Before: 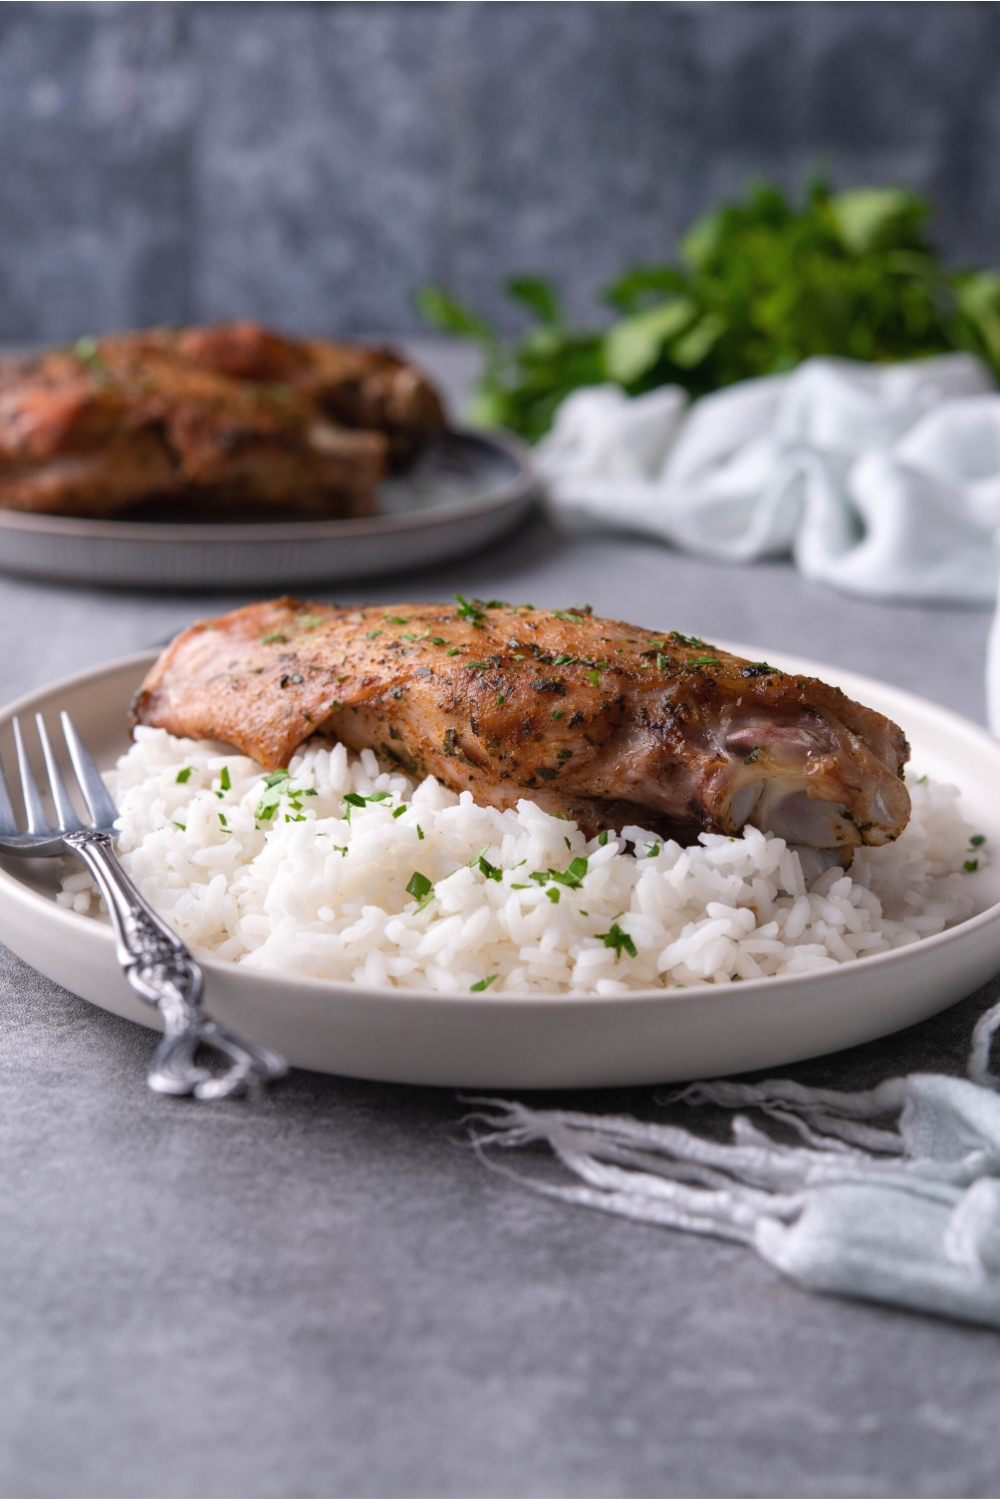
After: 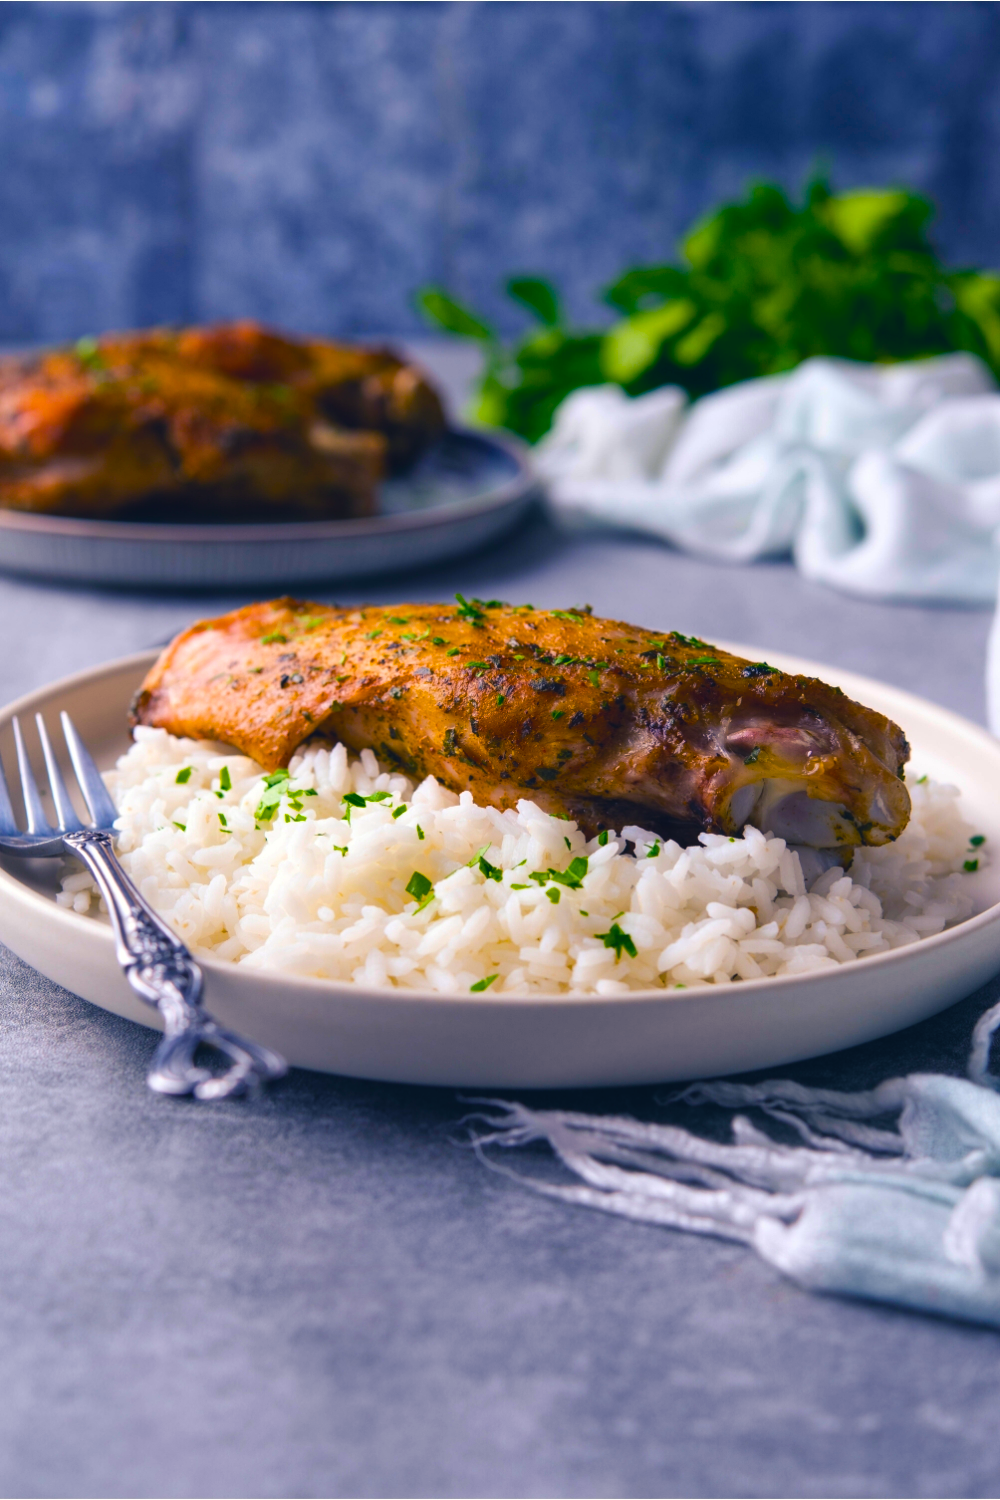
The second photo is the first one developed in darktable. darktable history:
tone equalizer: on, module defaults
color balance rgb: shadows lift › luminance -41.02%, shadows lift › chroma 14.023%, shadows lift › hue 259.35°, global offset › luminance 0.712%, linear chroma grading › global chroma 15.118%, perceptual saturation grading › global saturation 30.065%, global vibrance 42.267%
color calibration: output colorfulness [0, 0.315, 0, 0], gray › normalize channels true, illuminant same as pipeline (D50), adaptation XYZ, x 0.347, y 0.358, temperature 5018.37 K, gamut compression 0.008
